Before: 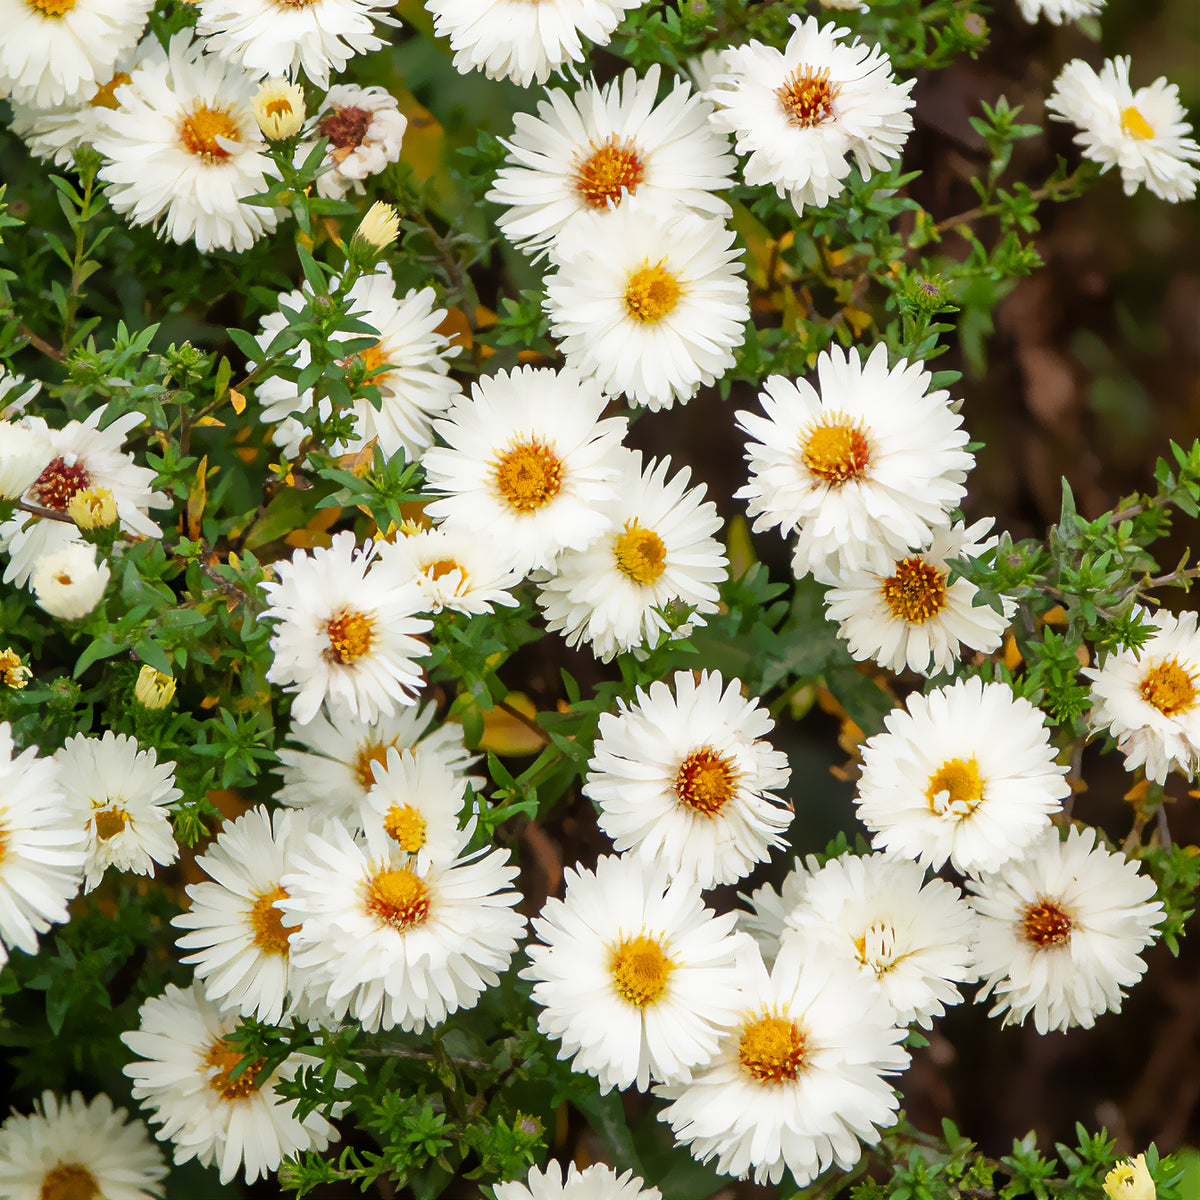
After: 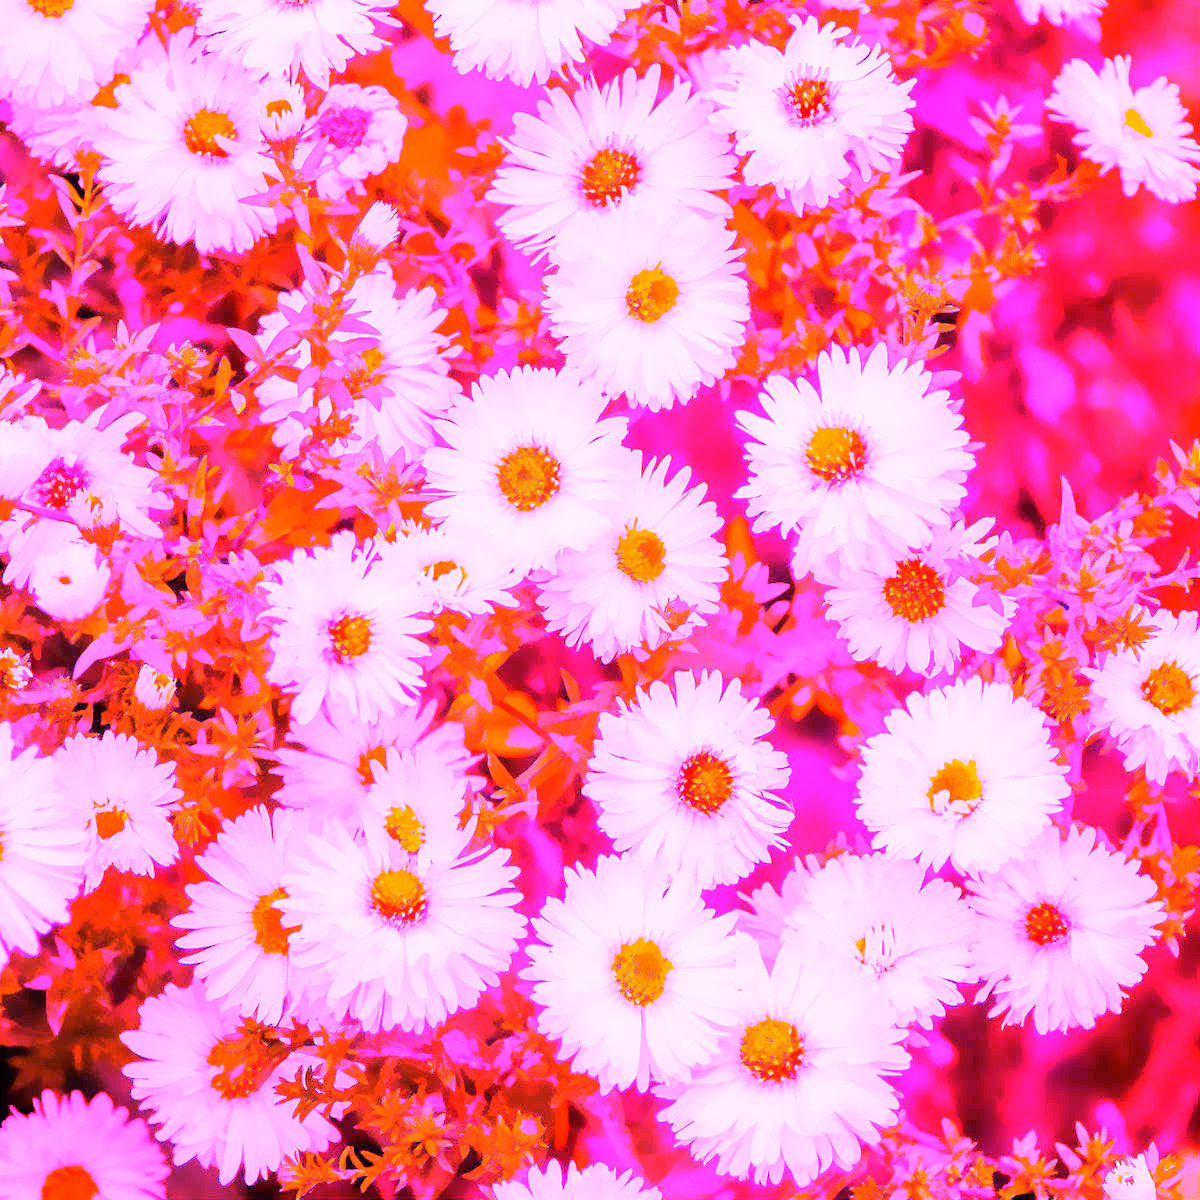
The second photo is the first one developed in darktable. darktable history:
white balance: red 8, blue 8
color correction: highlights b* 3
